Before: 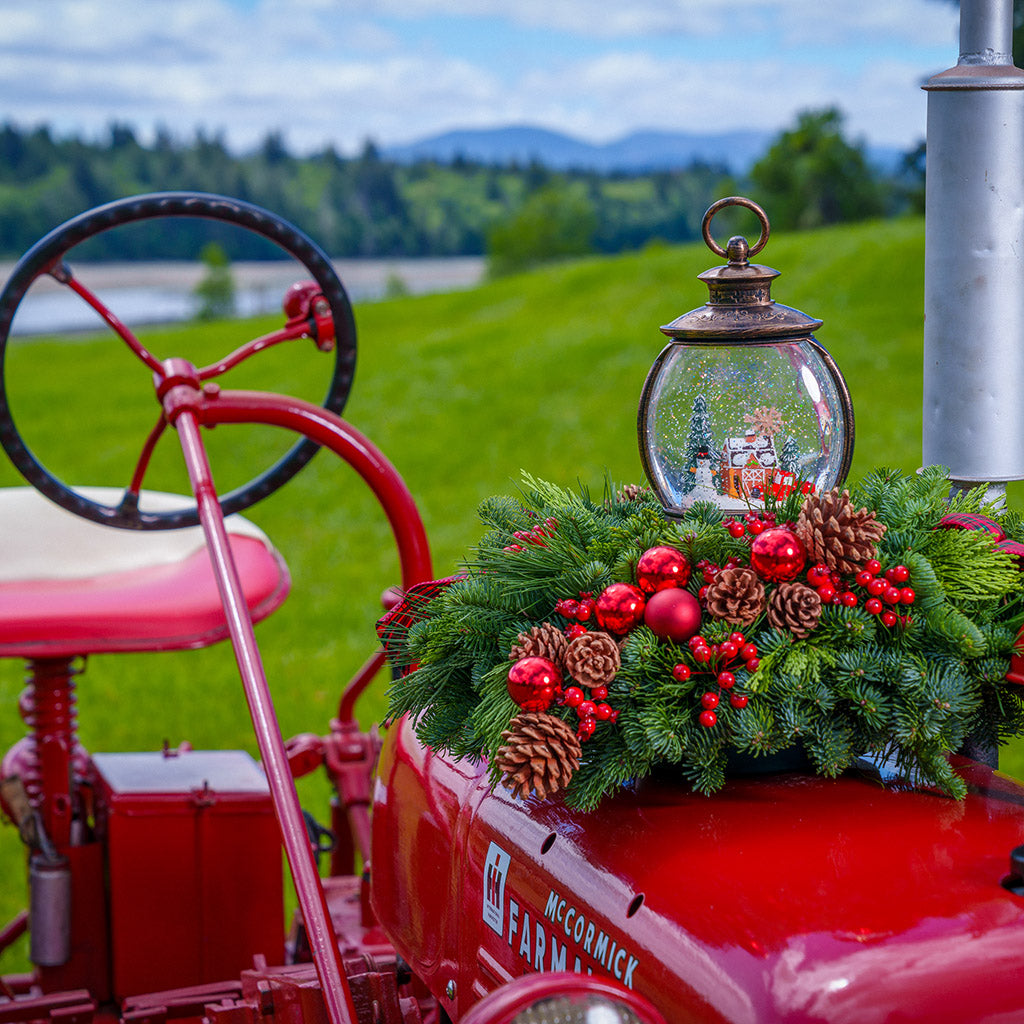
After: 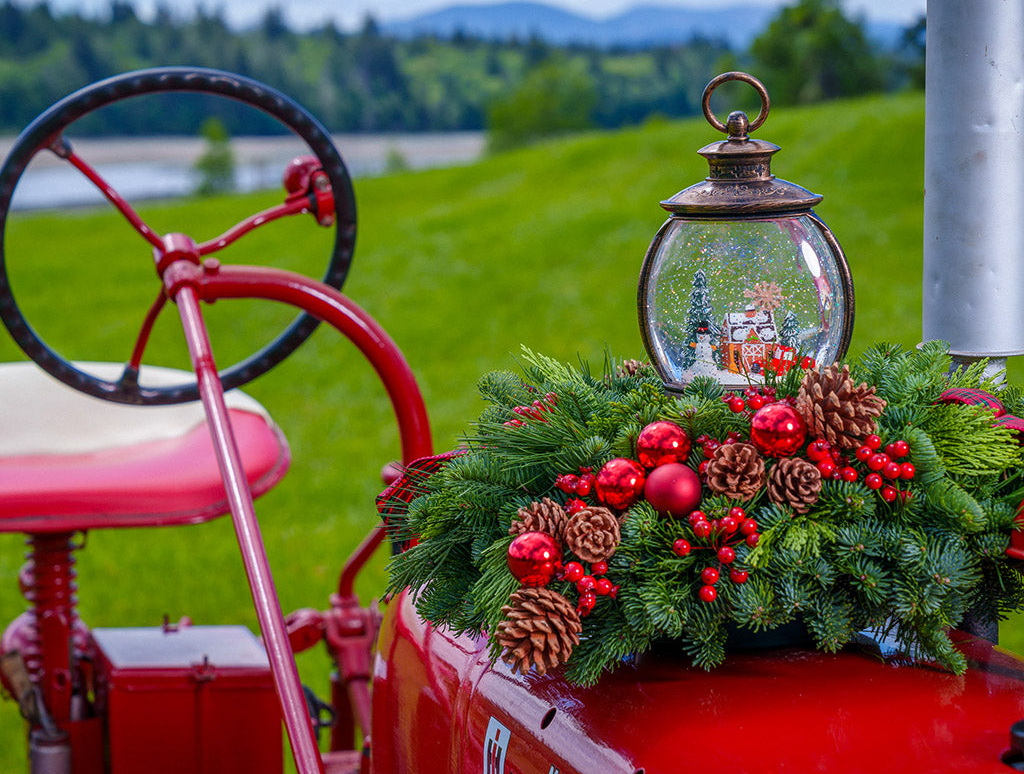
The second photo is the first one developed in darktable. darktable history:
crop and rotate: top 12.242%, bottom 12.161%
